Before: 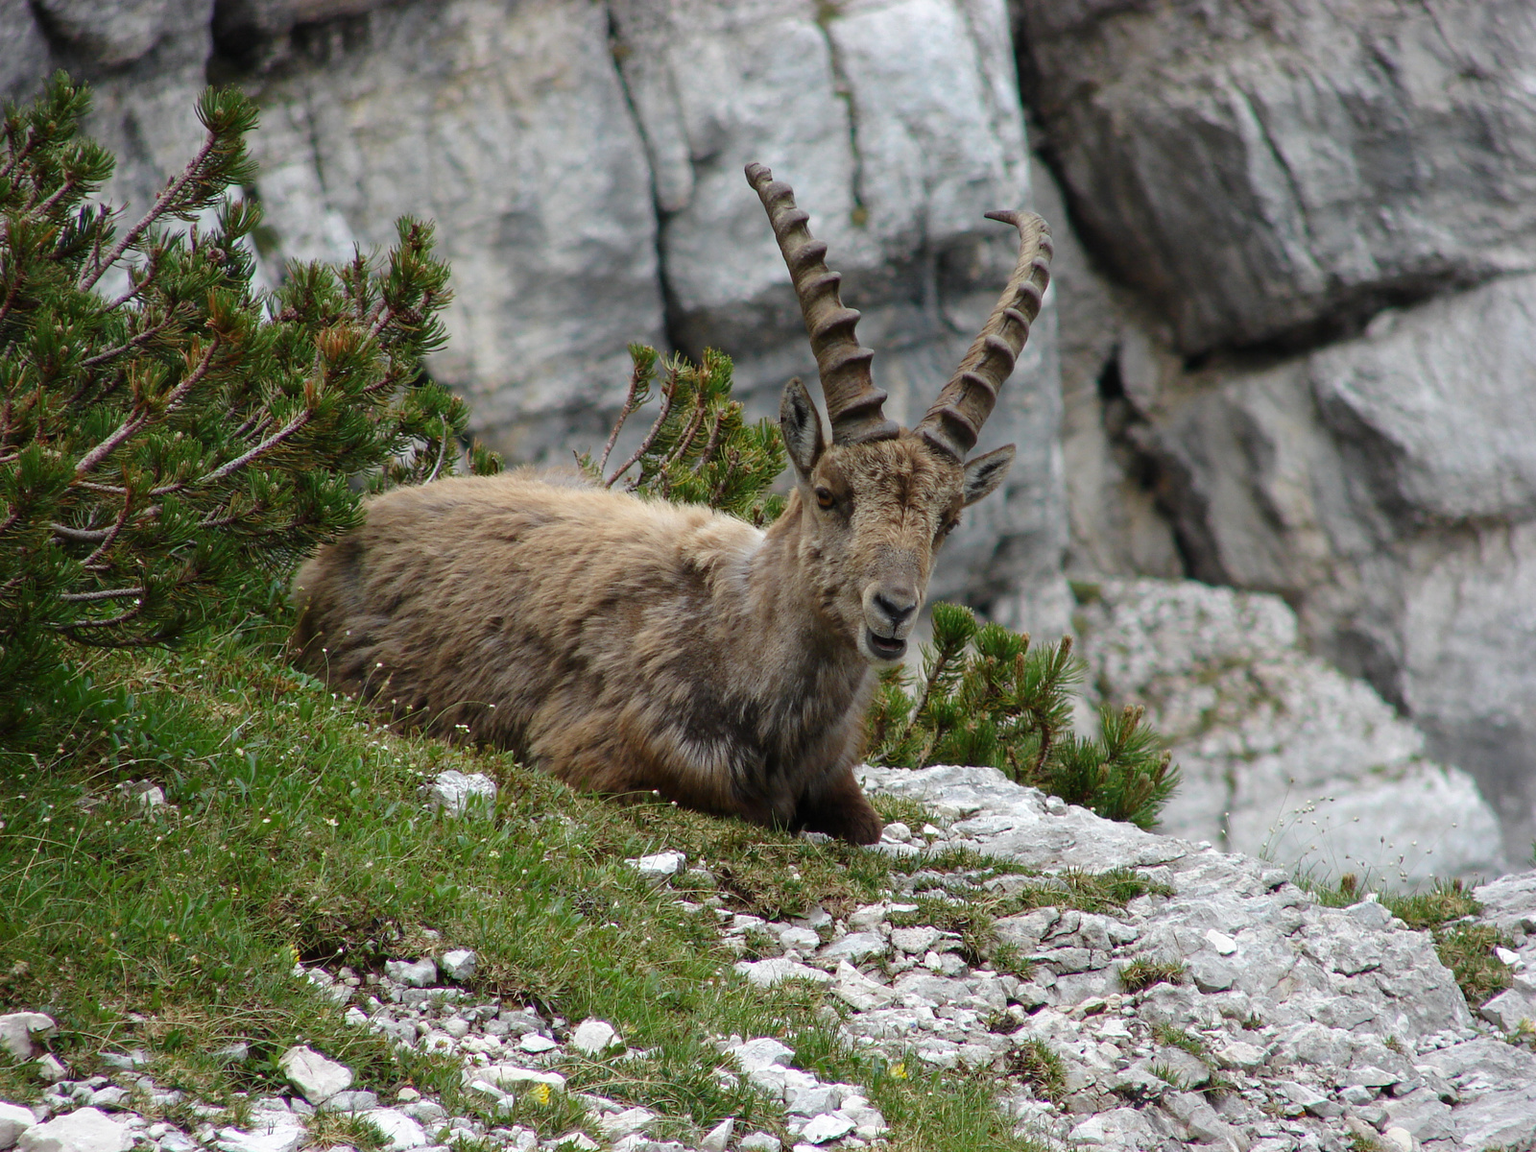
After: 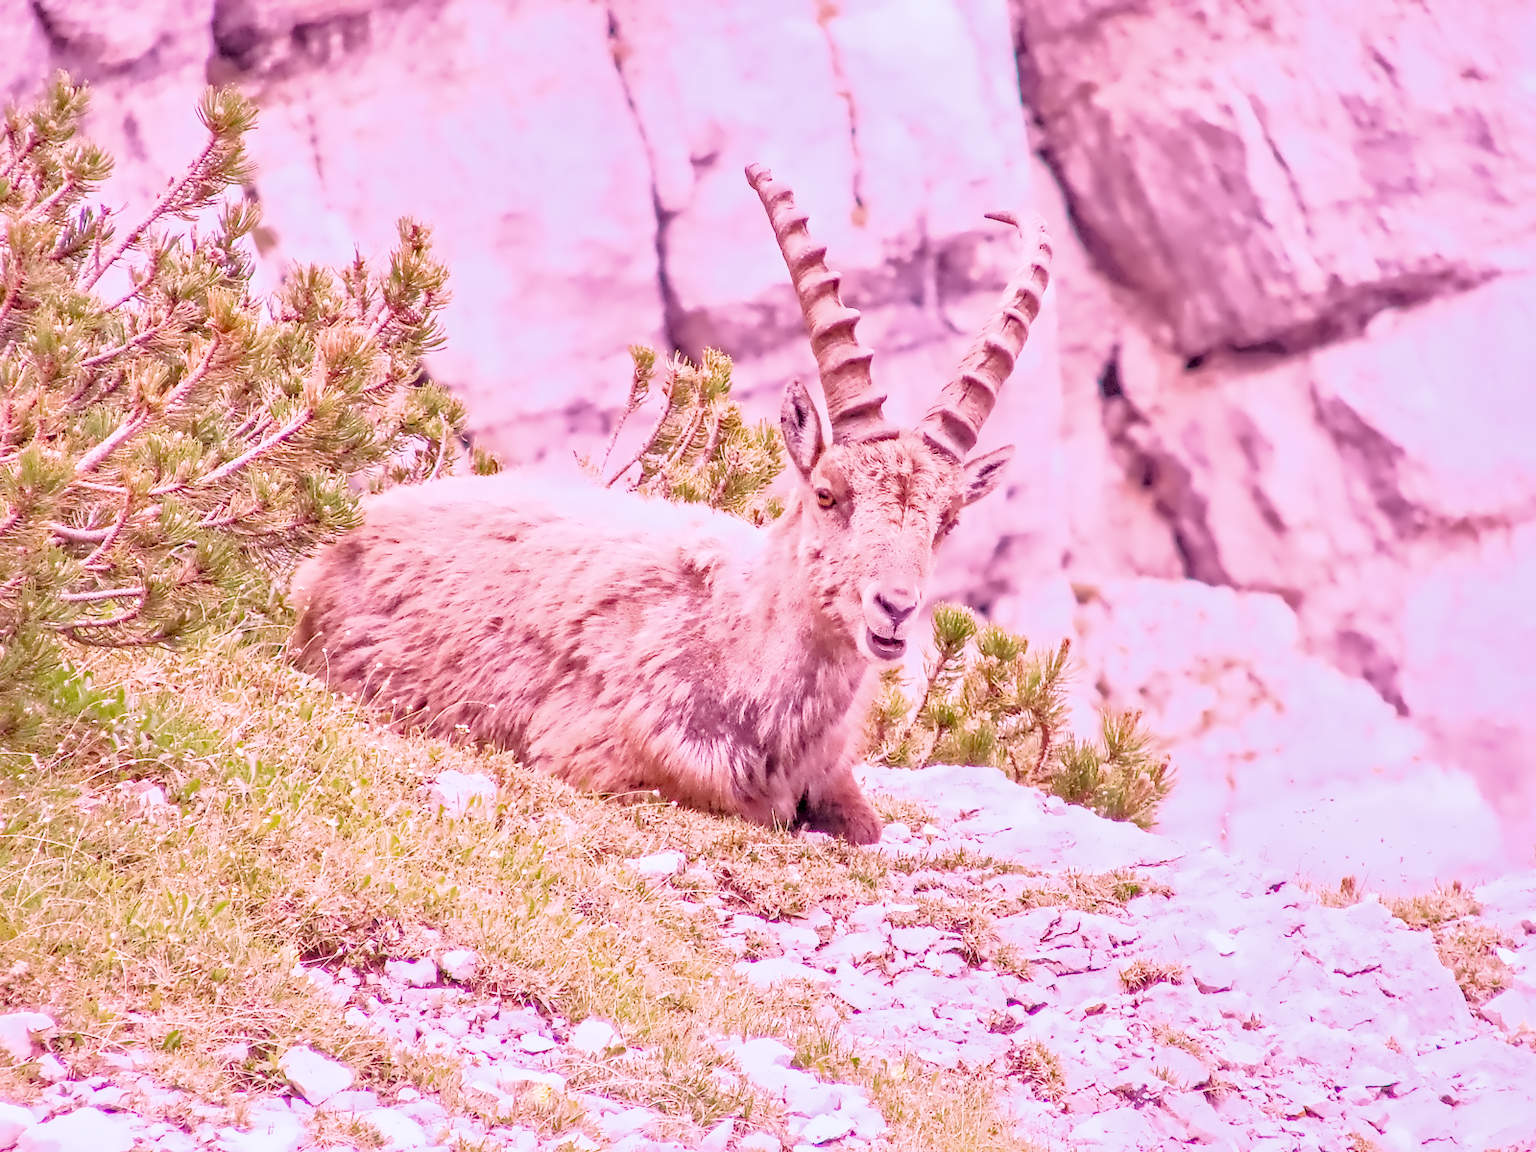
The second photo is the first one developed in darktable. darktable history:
local contrast: on, module defaults
color calibration: illuminant as shot in camera, x 0.358, y 0.373, temperature 4628.91 K
color balance rgb: perceptual saturation grading › global saturation 20%, perceptual saturation grading › highlights -25%, perceptual saturation grading › shadows 25%
denoise (profiled): preserve shadows 1.52, scattering 0.002, a [-1, 0, 0], compensate highlight preservation false
exposure: black level correction 0, exposure 1.1 EV, compensate exposure bias true, compensate highlight preservation false
filmic rgb: black relative exposure -7.65 EV, white relative exposure 4.56 EV, hardness 3.61, contrast 1.05
haze removal: compatibility mode true, adaptive false
highlight reconstruction: on, module defaults
hot pixels: on, module defaults
lens correction: scale 1, crop 1, focal 16, aperture 5.6, distance 1000, camera "Canon EOS RP", lens "Canon RF 16mm F2.8 STM"
shadows and highlights: on, module defaults
white balance: red 2.229, blue 1.46
velvia: on, module defaults
raw denoise: x [[0, 0.25, 0.5, 0.75, 1] ×4]
contrast equalizer "denoise & sharpen": octaves 7, y [[0.5, 0.542, 0.583, 0.625, 0.667, 0.708], [0.5 ×6], [0.5 ×6], [0, 0.033, 0.067, 0.1, 0.133, 0.167], [0, 0.05, 0.1, 0.15, 0.2, 0.25]]
raw chromatic aberrations: on, module defaults
tone equalizer "contrast tone curve: soft": -8 EV -0.417 EV, -7 EV -0.389 EV, -6 EV -0.333 EV, -5 EV -0.222 EV, -3 EV 0.222 EV, -2 EV 0.333 EV, -1 EV 0.389 EV, +0 EV 0.417 EV, edges refinement/feathering 500, mask exposure compensation -1.57 EV, preserve details no
